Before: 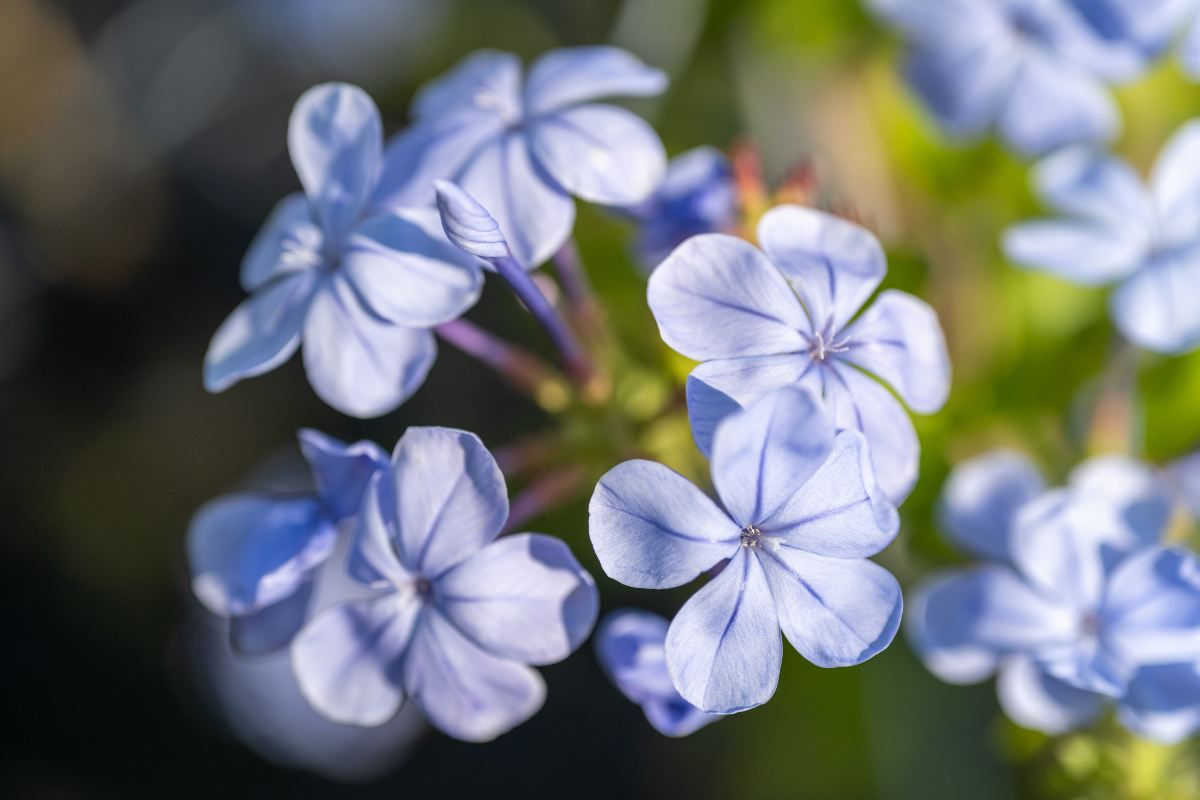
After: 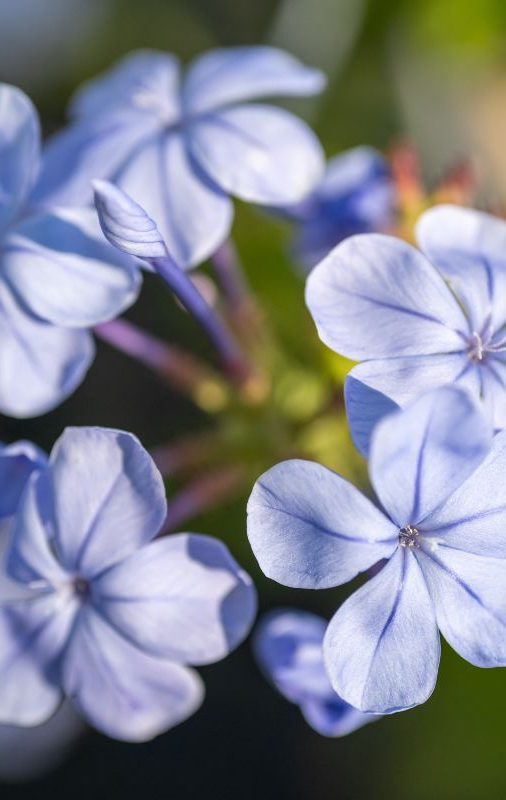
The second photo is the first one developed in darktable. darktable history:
crop: left 28.583%, right 29.231%
